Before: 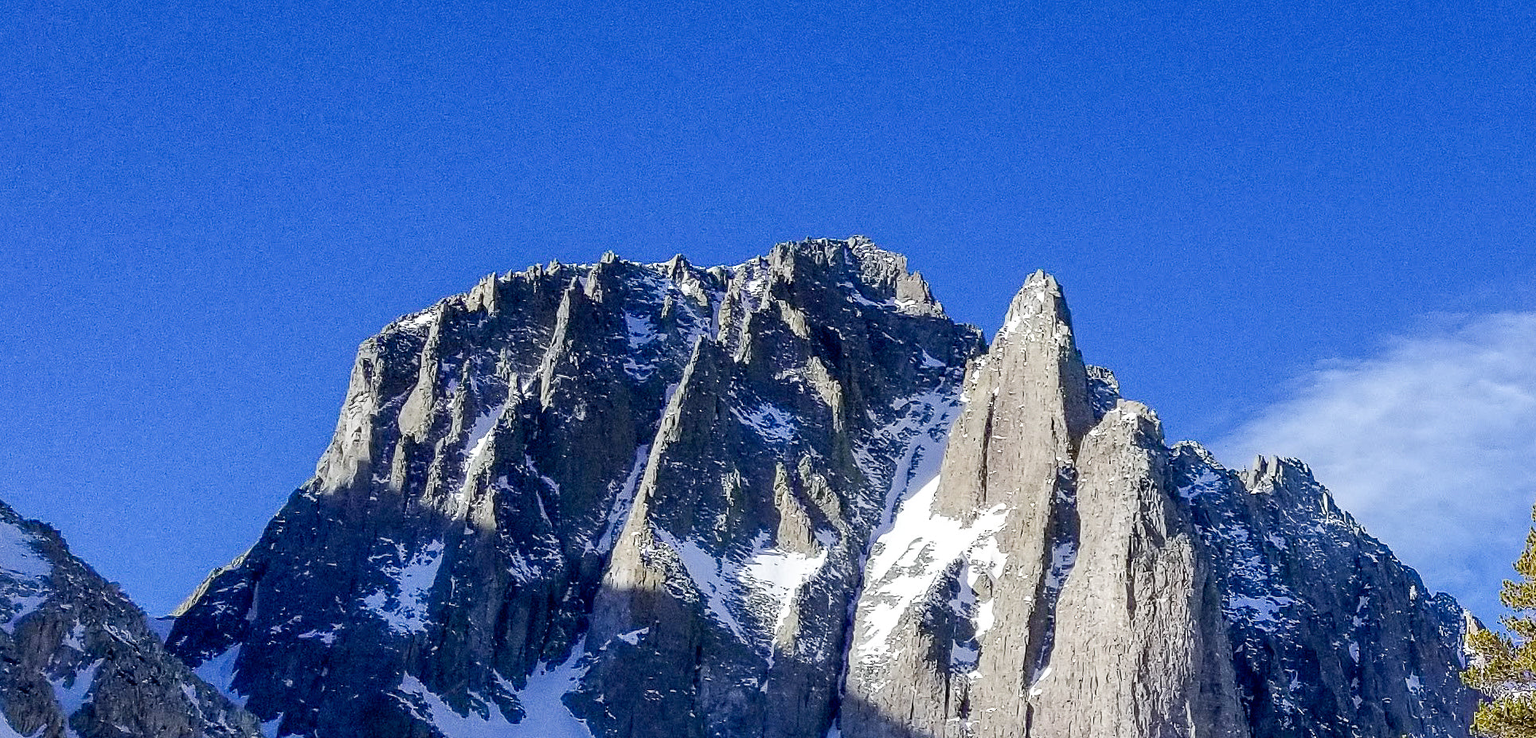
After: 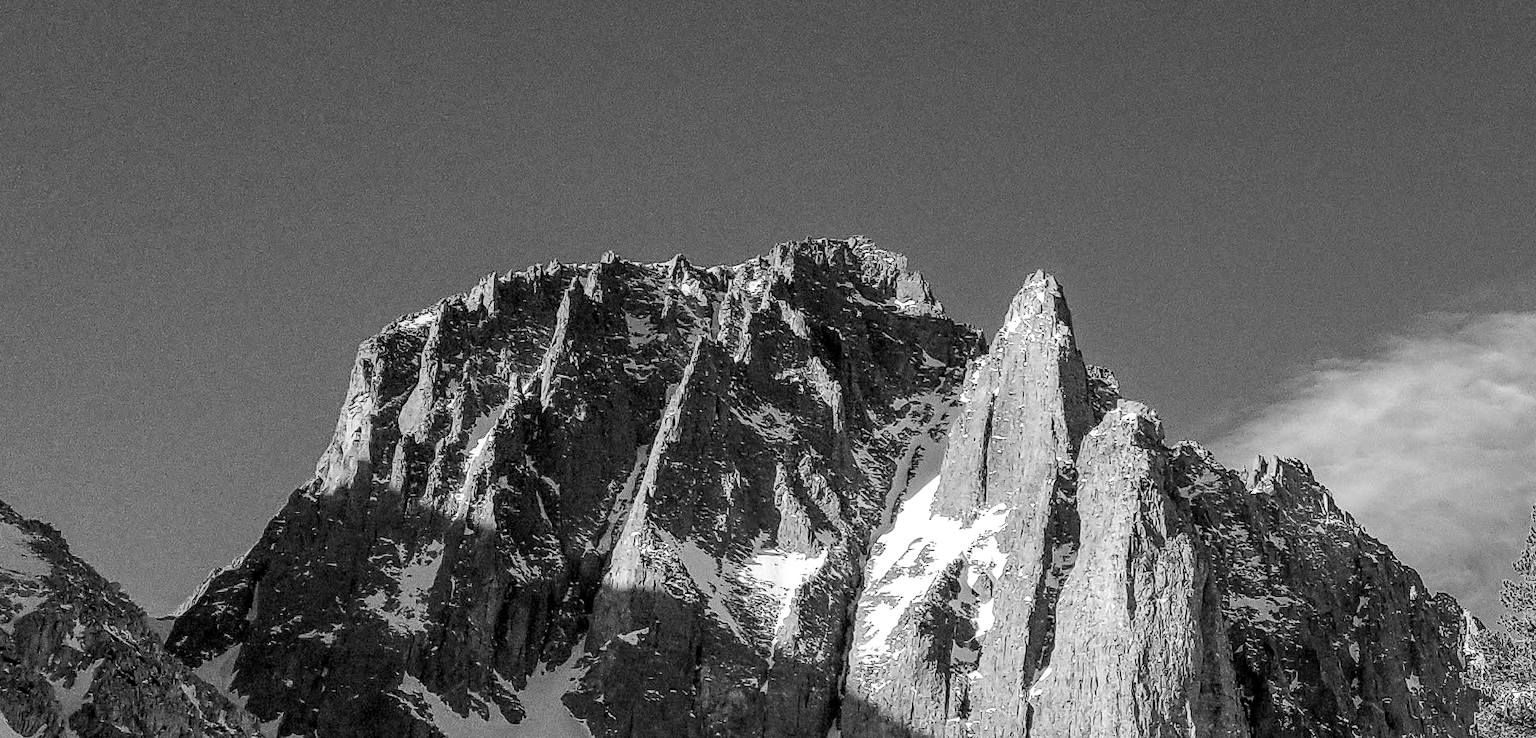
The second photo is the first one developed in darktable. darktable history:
haze removal: compatibility mode true, adaptive false
monochrome: size 1
local contrast: on, module defaults
